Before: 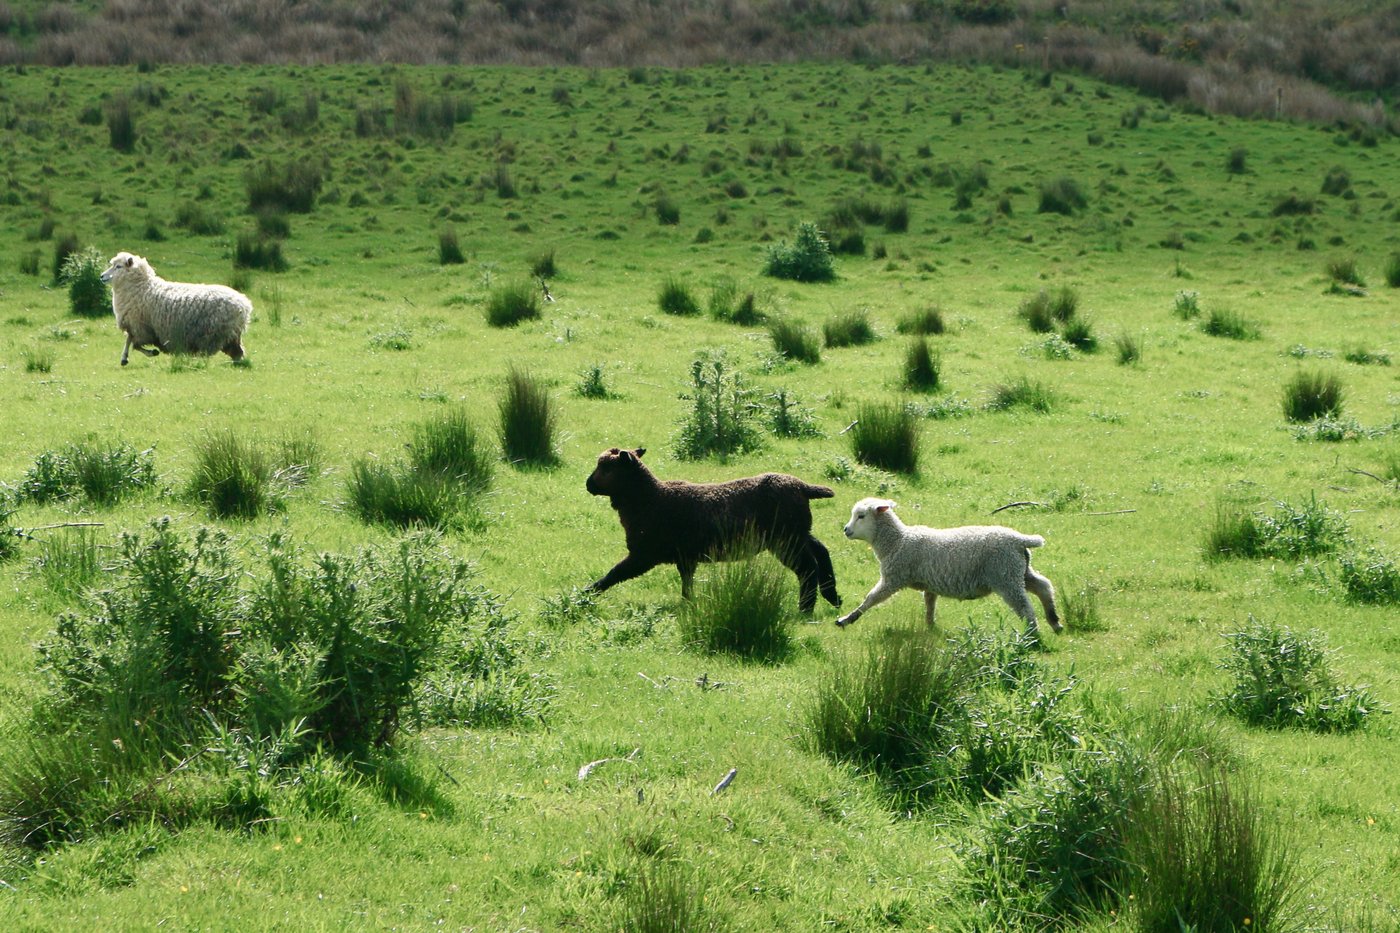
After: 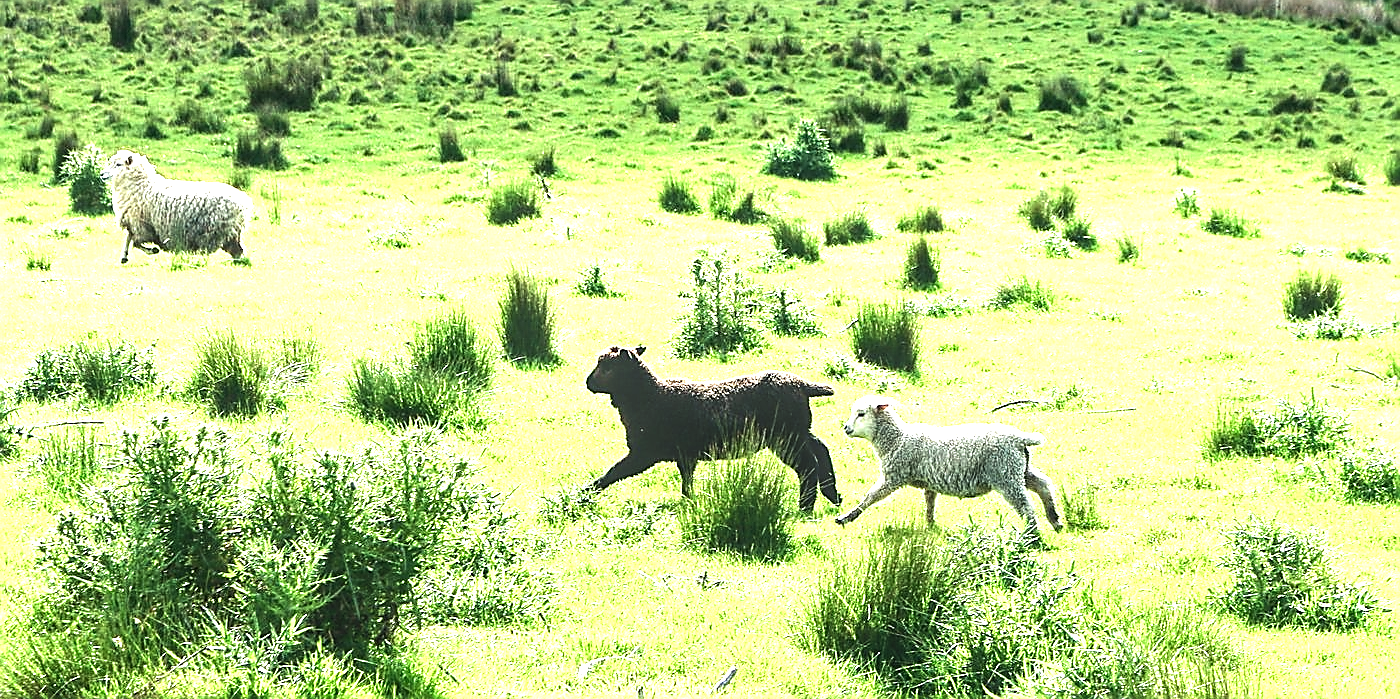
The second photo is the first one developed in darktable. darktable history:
sharpen: radius 1.424, amount 1.24, threshold 0.718
tone equalizer: -8 EV -1.09 EV, -7 EV -0.976 EV, -6 EV -0.887 EV, -5 EV -0.557 EV, -3 EV 0.583 EV, -2 EV 0.855 EV, -1 EV 0.986 EV, +0 EV 1.08 EV, edges refinement/feathering 500, mask exposure compensation -1.57 EV, preserve details no
crop: top 11.032%, bottom 13.953%
local contrast: detail 130%
exposure: black level correction 0, exposure 1.102 EV, compensate highlight preservation false
